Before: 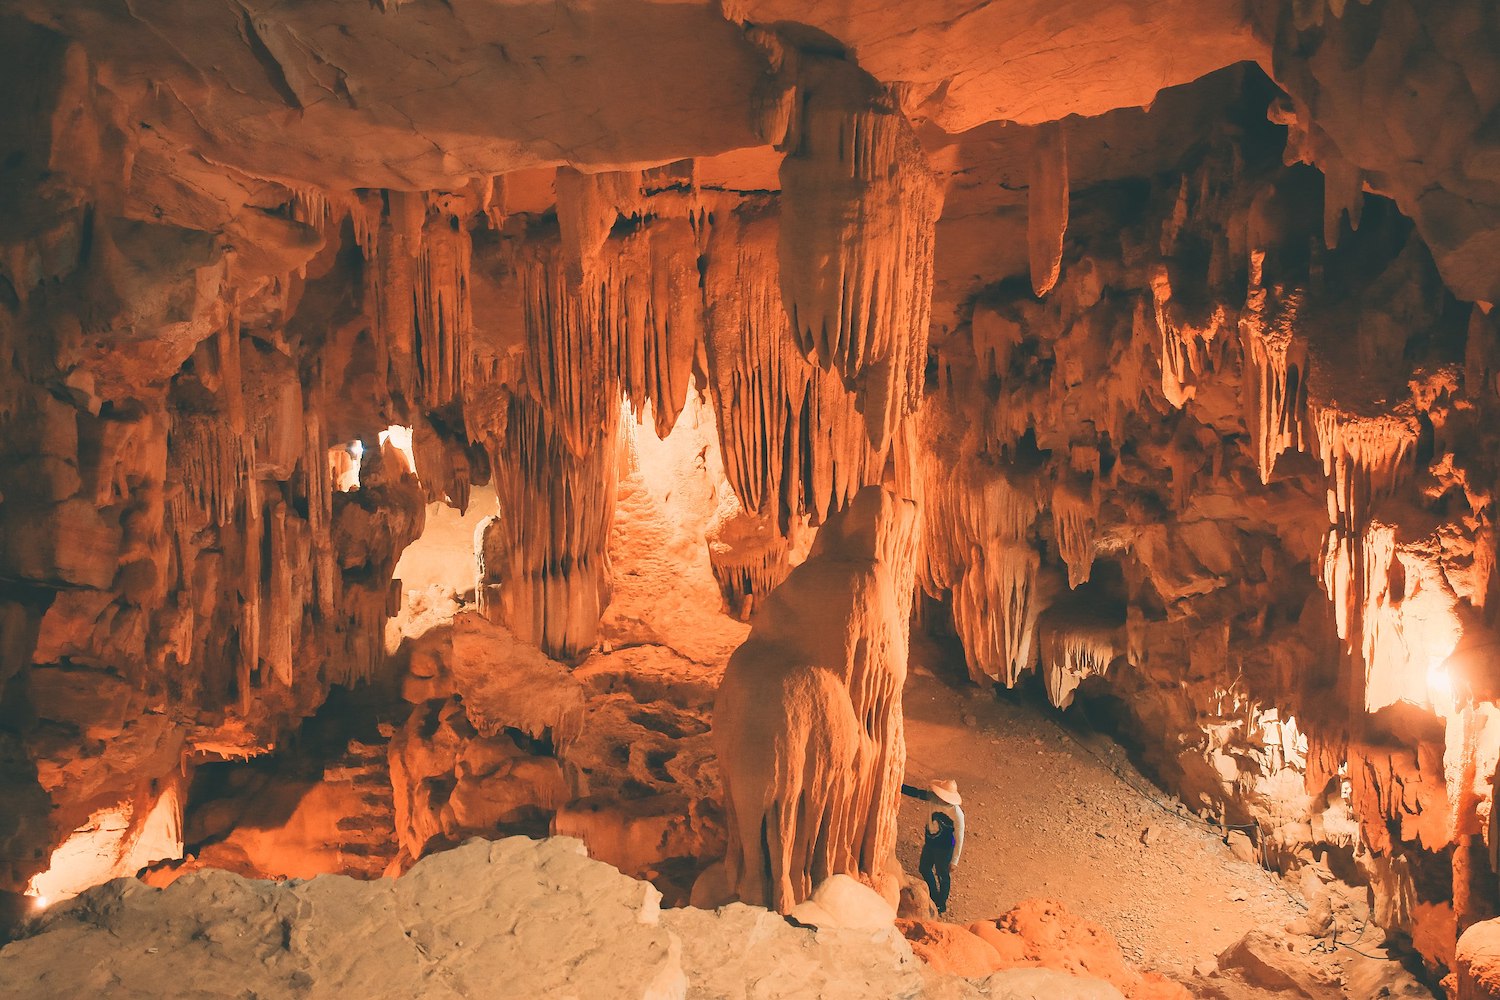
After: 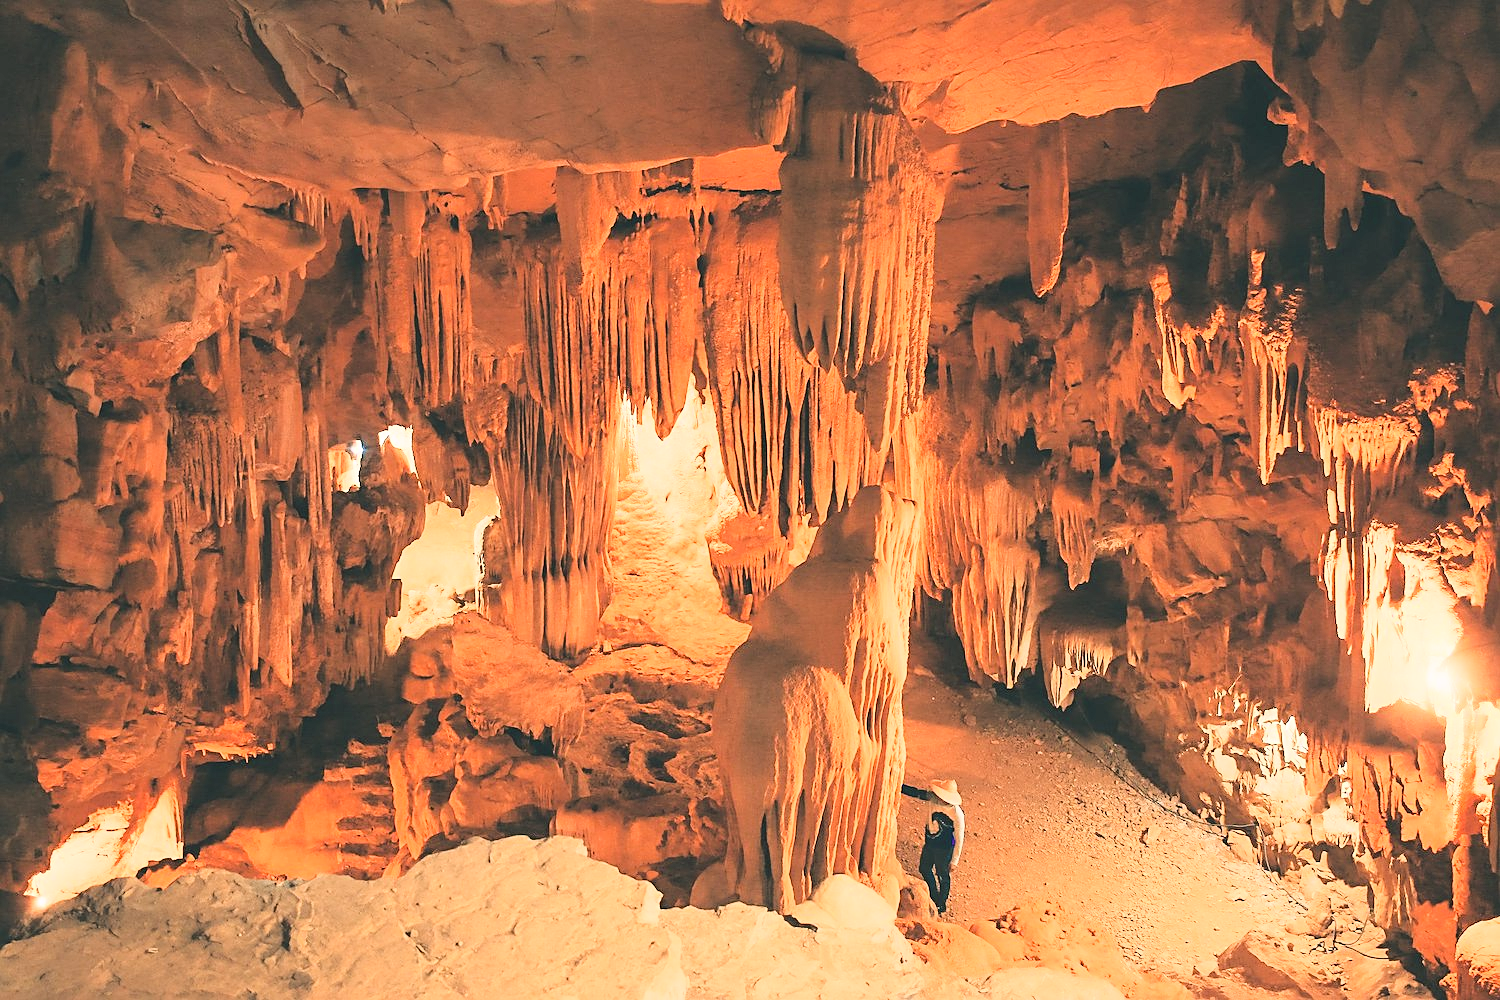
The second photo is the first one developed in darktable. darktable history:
base curve: curves: ch0 [(0, 0) (0.028, 0.03) (0.121, 0.232) (0.46, 0.748) (0.859, 0.968) (1, 1)]
sharpen: on, module defaults
levels: mode automatic, black 0.023%, white 99.97%, levels [0.062, 0.494, 0.925]
